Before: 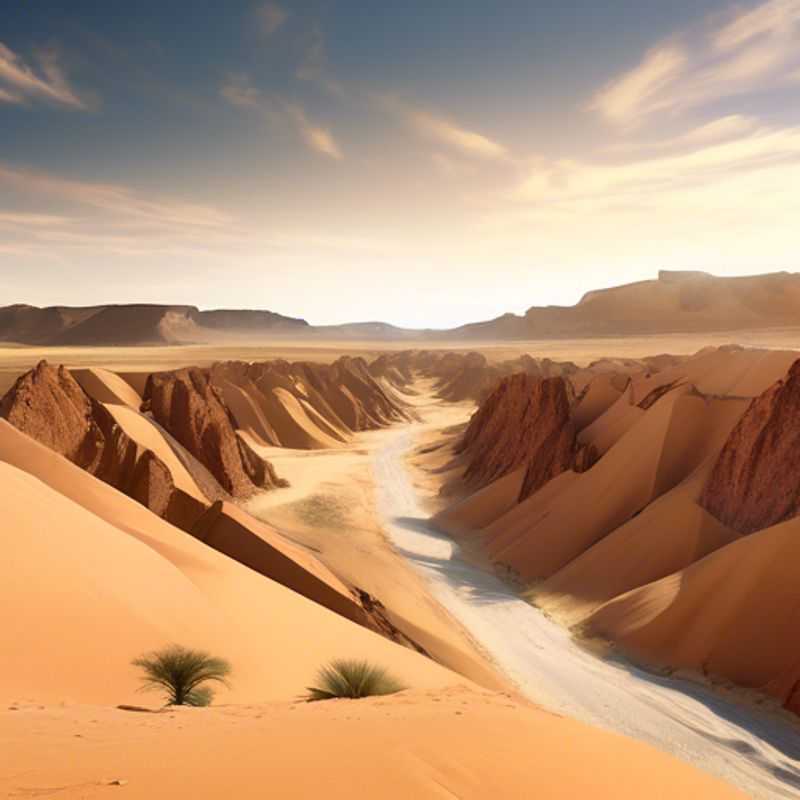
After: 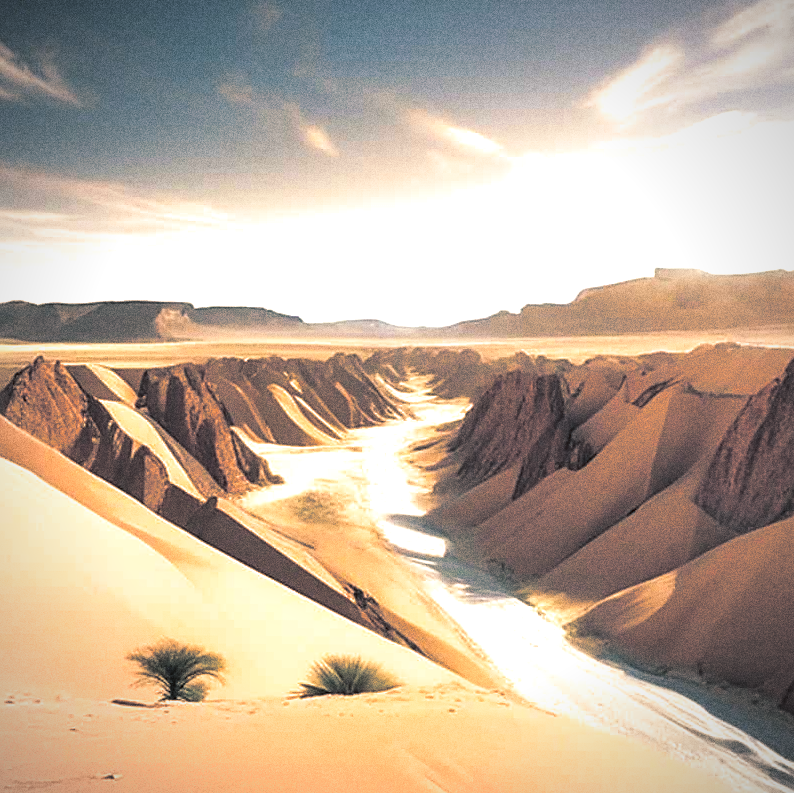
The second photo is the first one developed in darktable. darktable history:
local contrast: on, module defaults
sharpen: on, module defaults
rotate and perspective: rotation 0.192°, lens shift (horizontal) -0.015, crop left 0.005, crop right 0.996, crop top 0.006, crop bottom 0.99
tone equalizer: -8 EV -1.84 EV, -7 EV -1.16 EV, -6 EV -1.62 EV, smoothing diameter 25%, edges refinement/feathering 10, preserve details guided filter
exposure: black level correction 0, exposure 0.7 EV, compensate exposure bias true, compensate highlight preservation false
split-toning: shadows › hue 205.2°, shadows › saturation 0.43, highlights › hue 54°, highlights › saturation 0.54
vignetting: fall-off radius 60.92%
grain: coarseness 0.09 ISO, strength 40%
